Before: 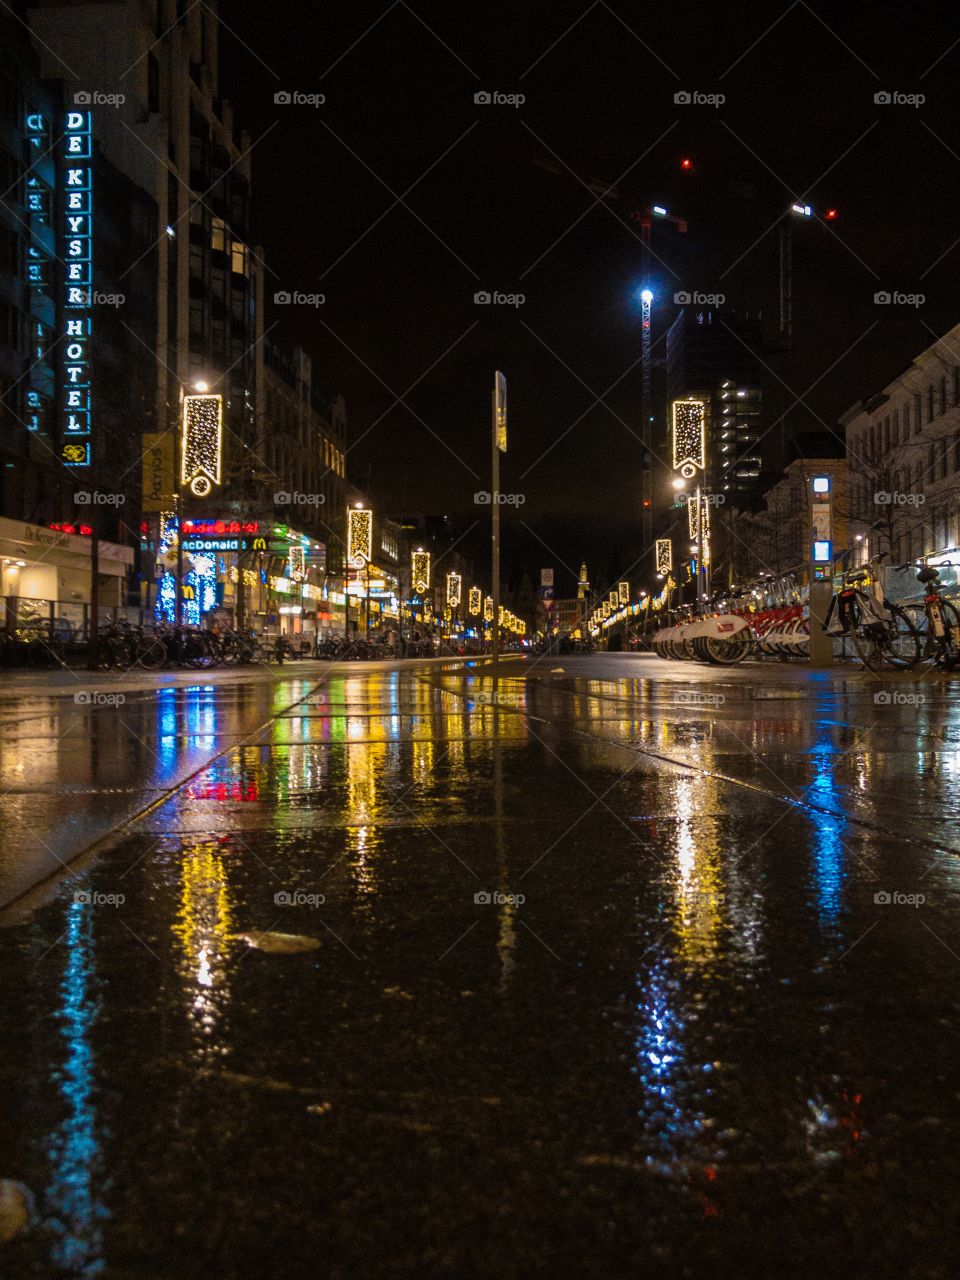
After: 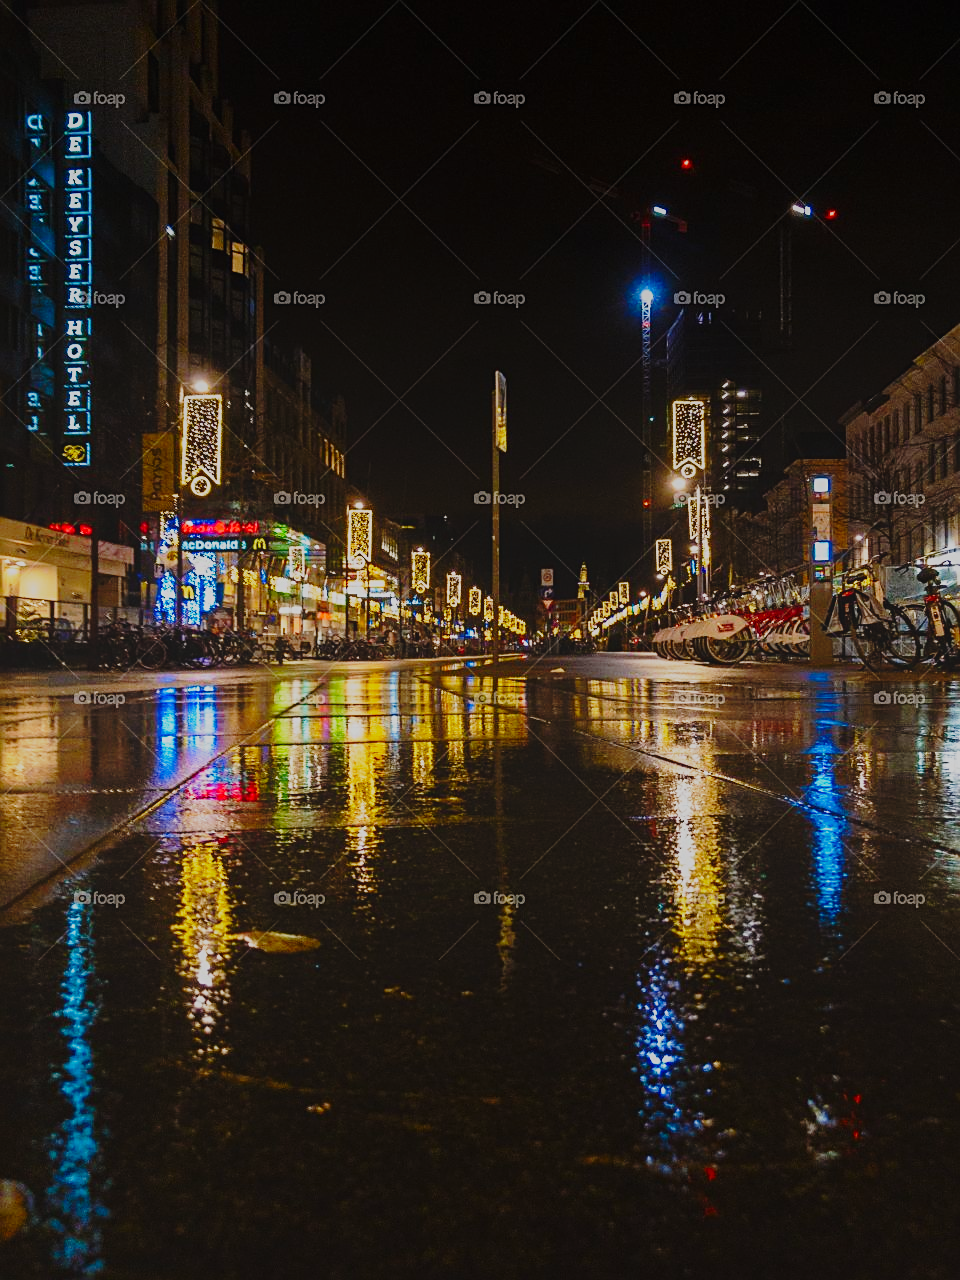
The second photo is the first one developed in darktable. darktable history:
sharpen: on, module defaults
contrast brightness saturation: contrast 0.083, saturation 0.016
local contrast: detail 69%
base curve: curves: ch0 [(0, 0) (0.028, 0.03) (0.121, 0.232) (0.46, 0.748) (0.859, 0.968) (1, 1)], preserve colors none
